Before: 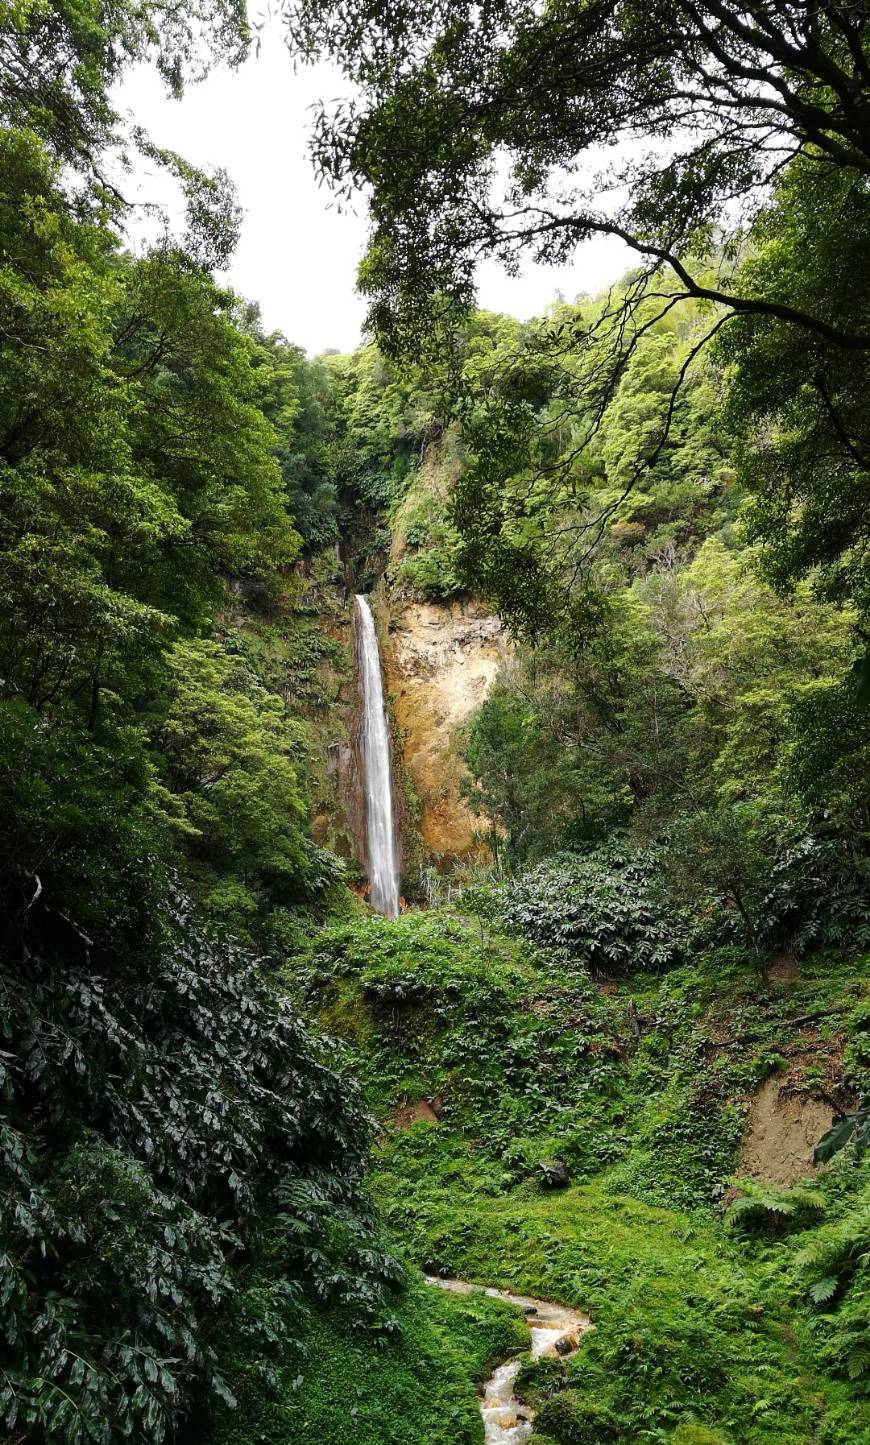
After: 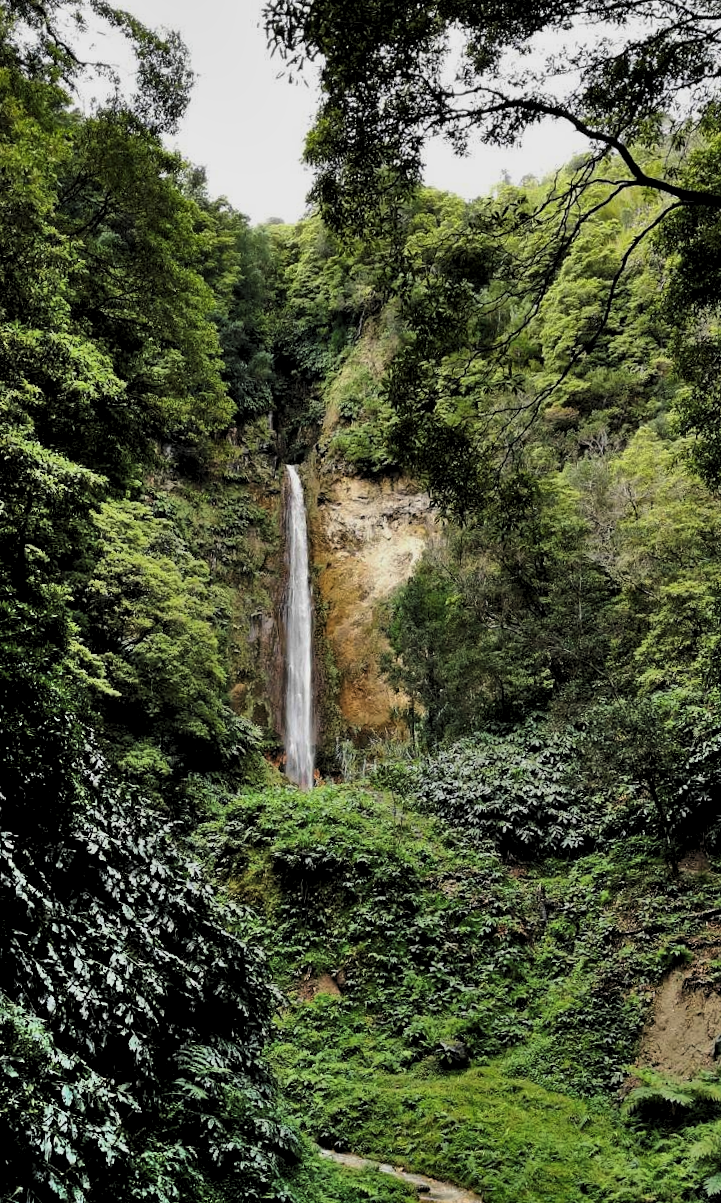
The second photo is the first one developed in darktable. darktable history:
levels: levels [0.116, 0.574, 1]
crop and rotate: angle -3.02°, left 5.238%, top 5.2%, right 4.675%, bottom 4.36%
shadows and highlights: shadows 82.4, white point adjustment -8.92, highlights -61.22, soften with gaussian
